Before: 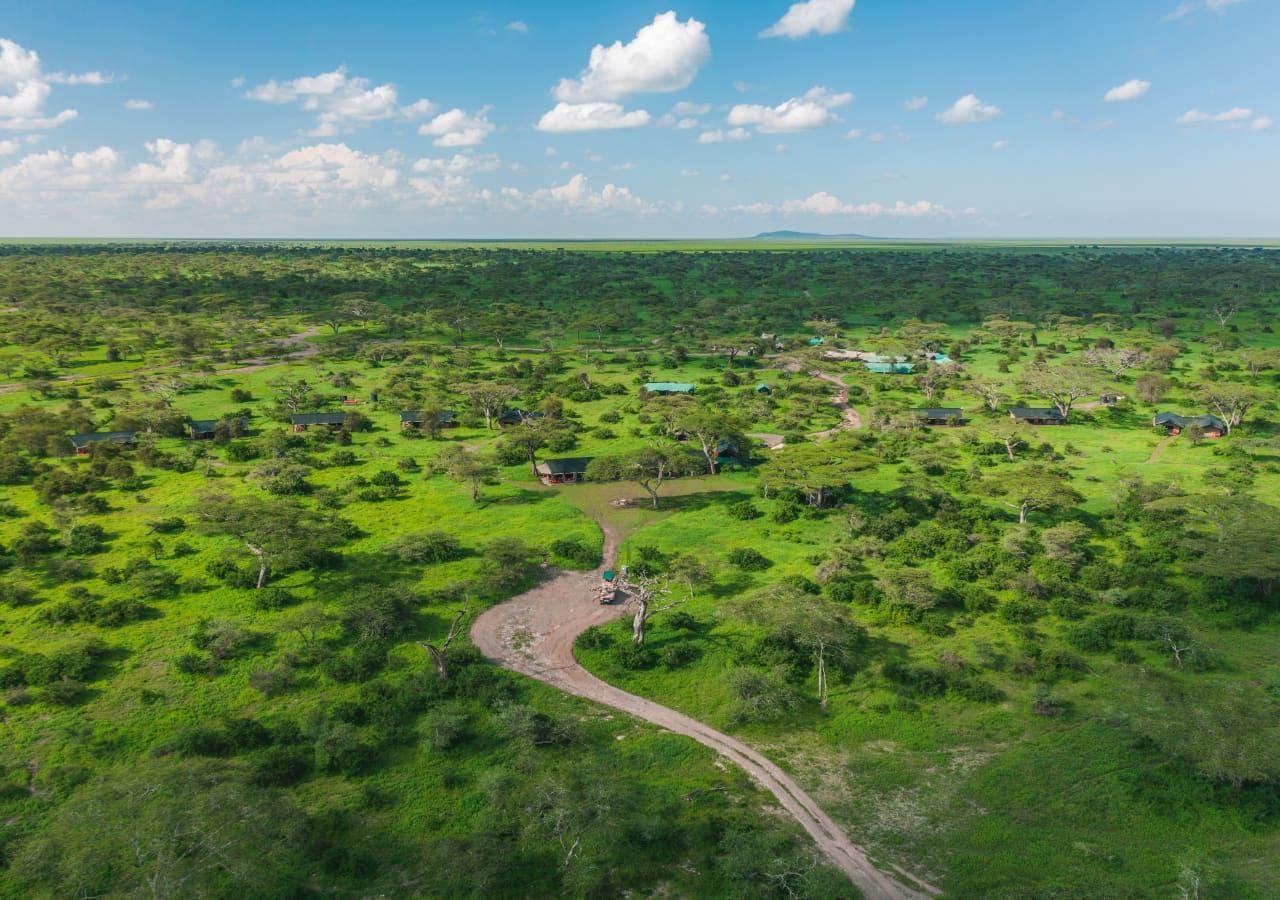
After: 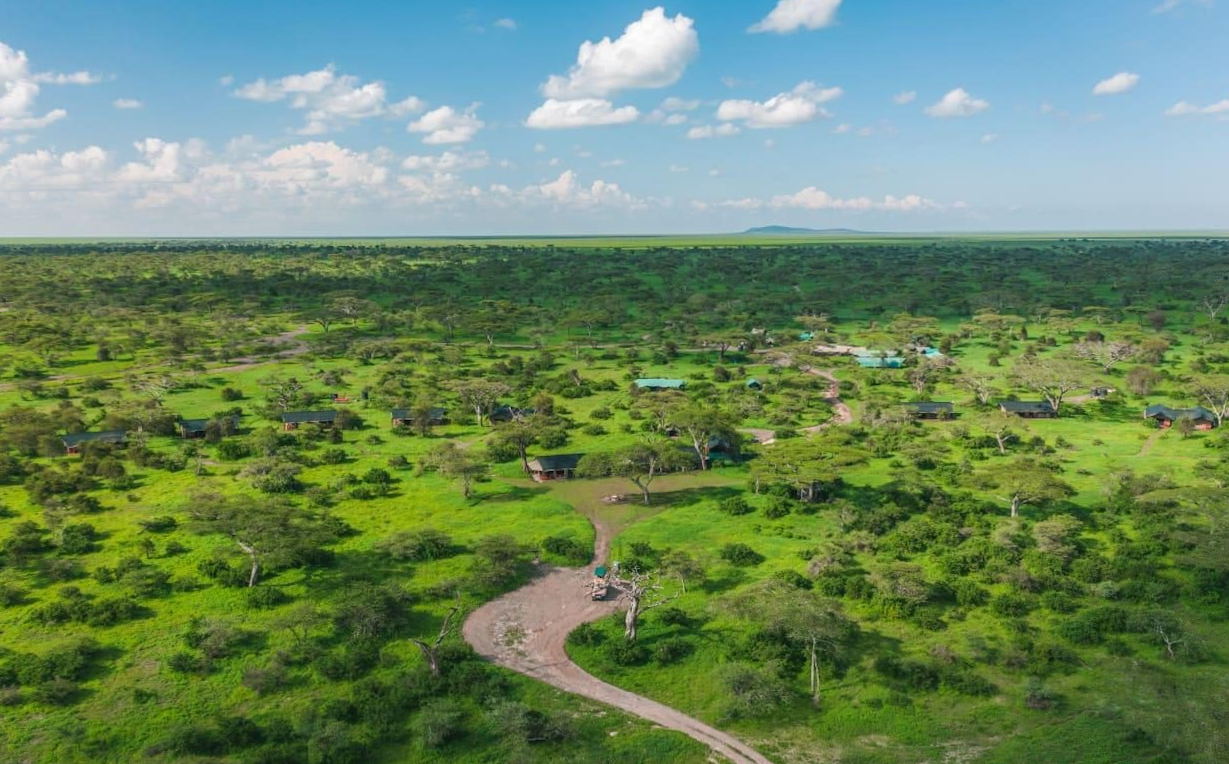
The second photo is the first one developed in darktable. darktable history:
crop and rotate: angle 0.374°, left 0.311%, right 2.713%, bottom 14.323%
